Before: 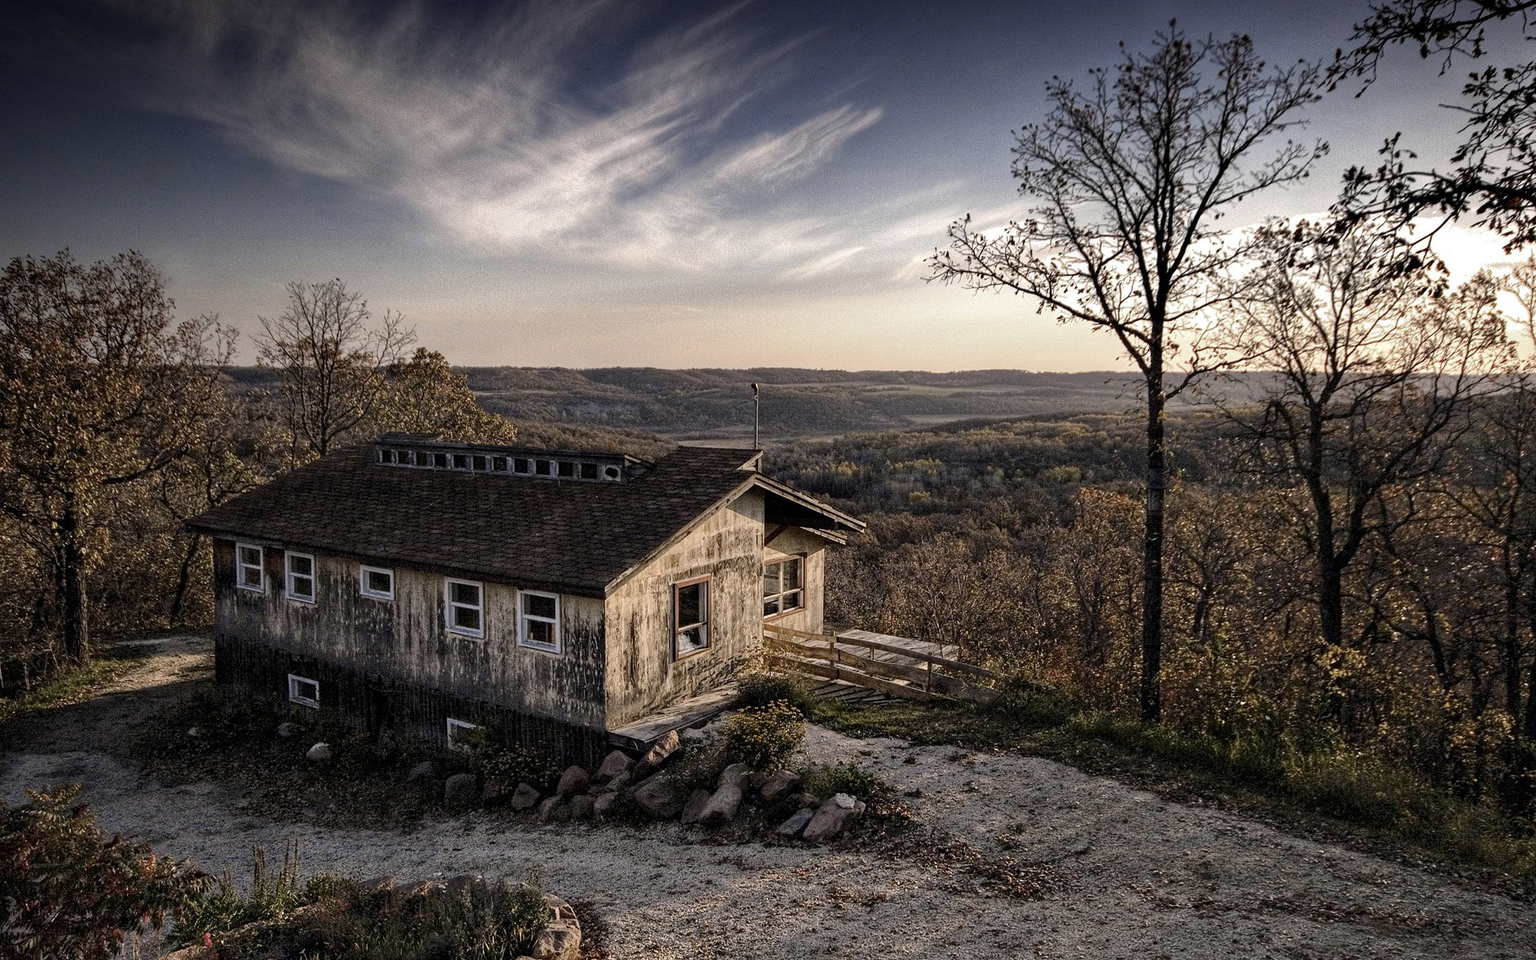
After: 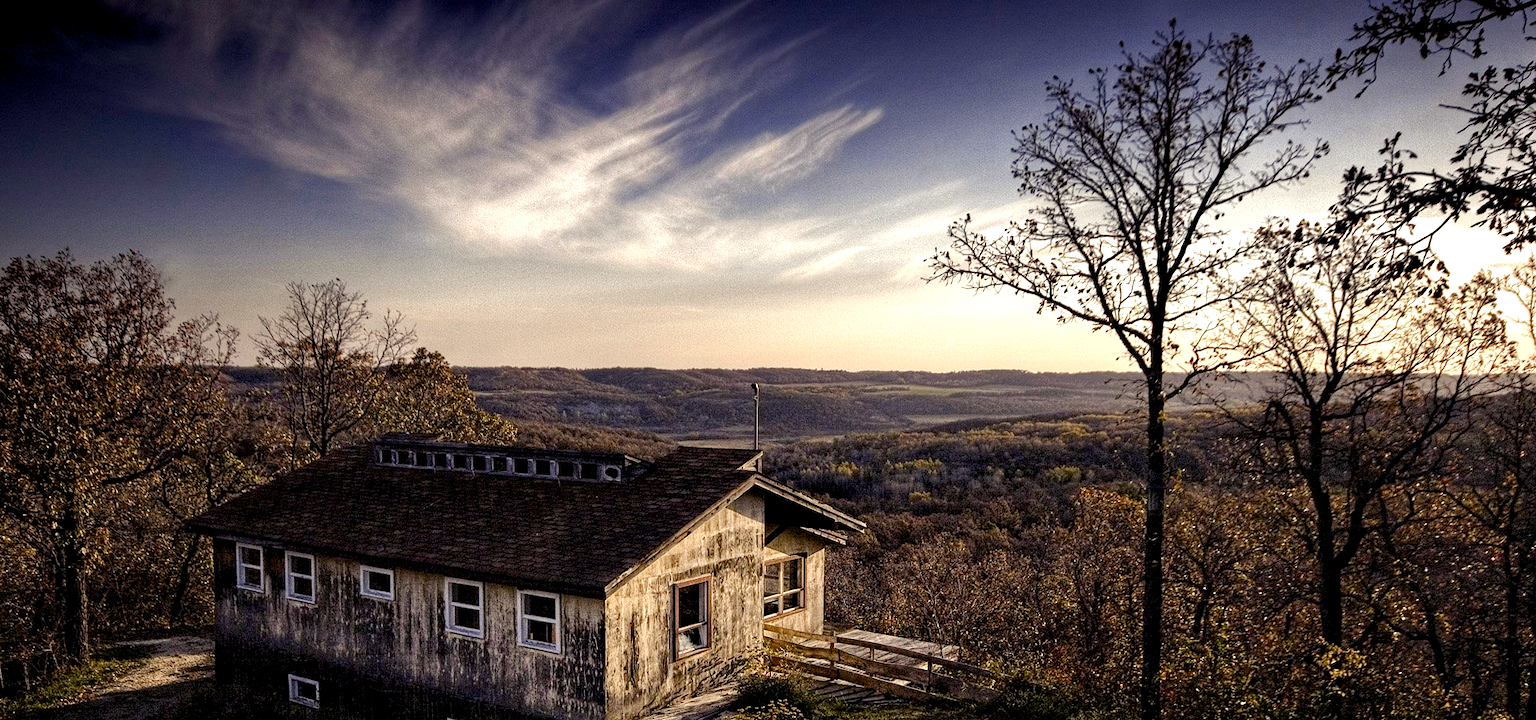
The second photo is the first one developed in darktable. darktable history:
color balance rgb: shadows lift › luminance -21.66%, shadows lift › chroma 6.57%, shadows lift › hue 270°, power › chroma 0.68%, power › hue 60°, highlights gain › luminance 6.08%, highlights gain › chroma 1.33%, highlights gain › hue 90°, global offset › luminance -0.87%, perceptual saturation grading › global saturation 26.86%, perceptual saturation grading › highlights -28.39%, perceptual saturation grading › mid-tones 15.22%, perceptual saturation grading › shadows 33.98%, perceptual brilliance grading › highlights 10%, perceptual brilliance grading › mid-tones 5%
crop: bottom 24.988%
